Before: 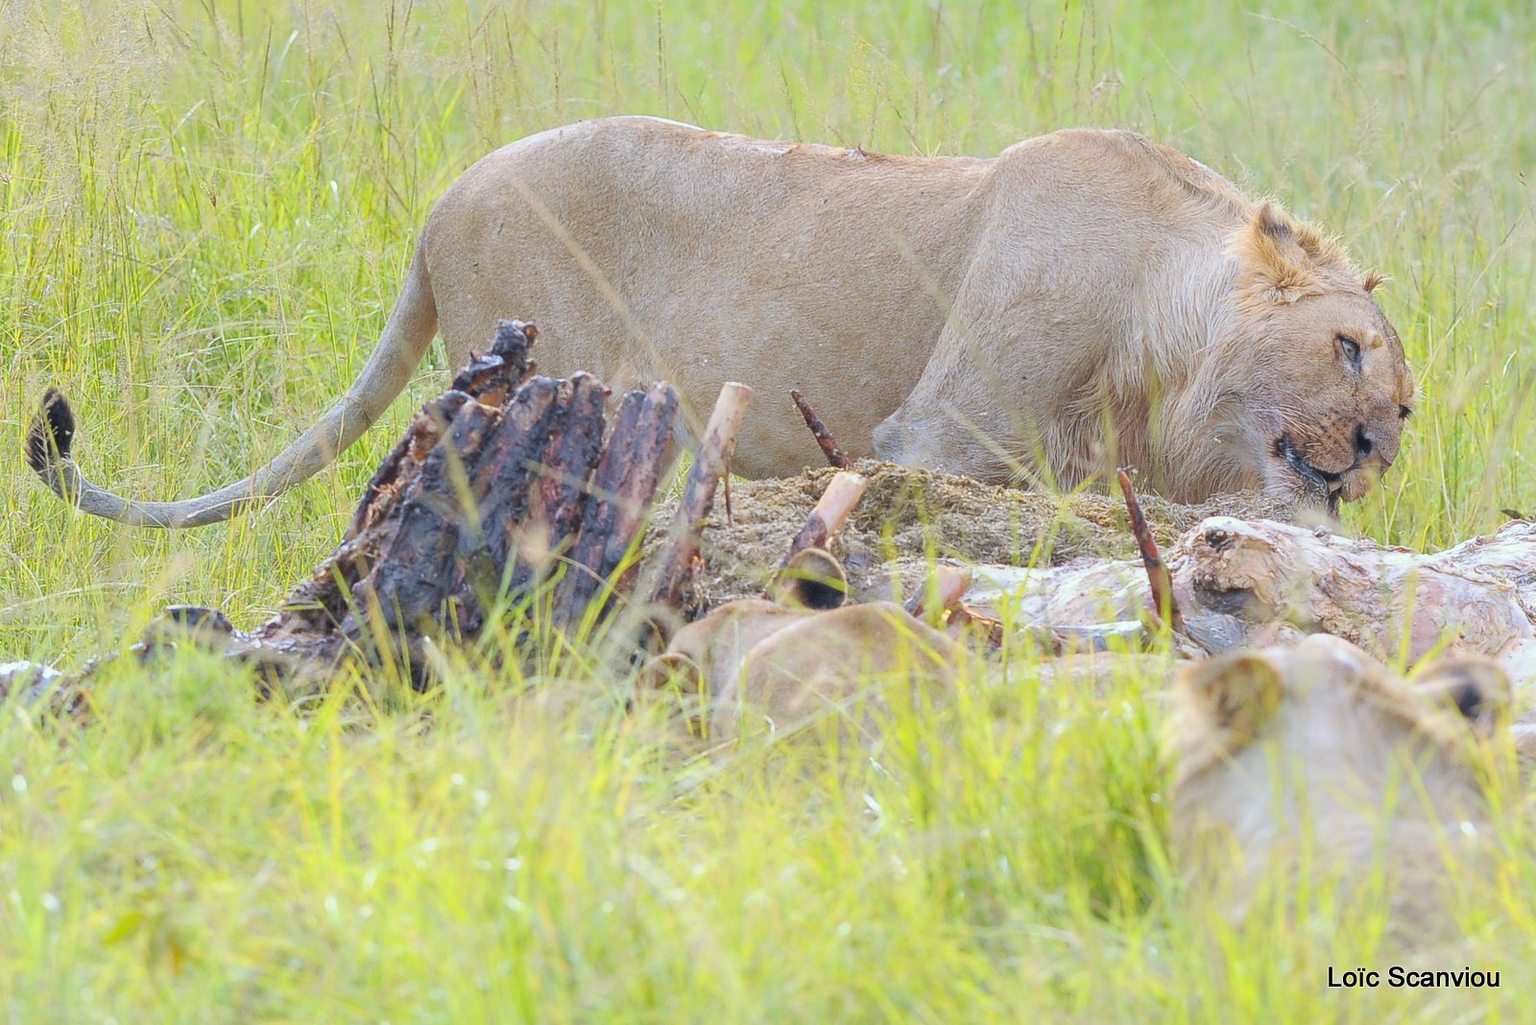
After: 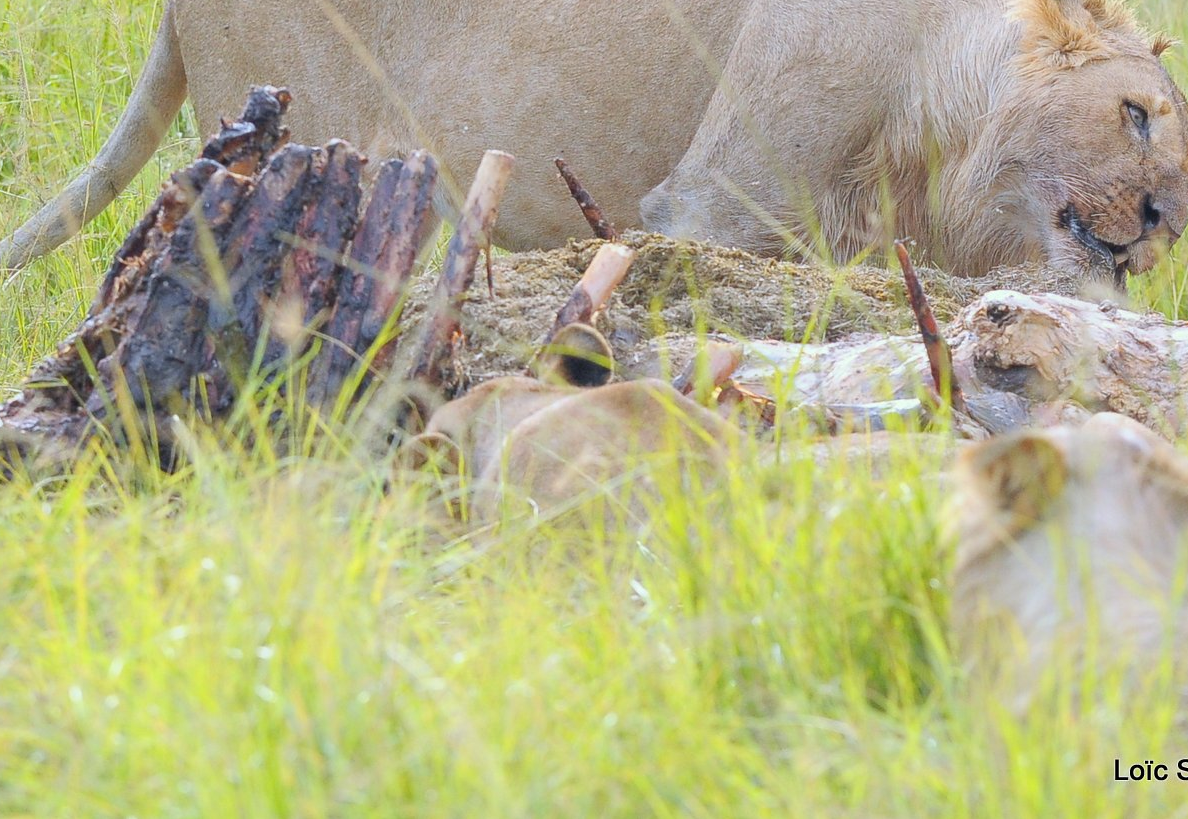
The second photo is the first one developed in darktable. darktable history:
crop: left 16.839%, top 23.249%, right 8.852%
